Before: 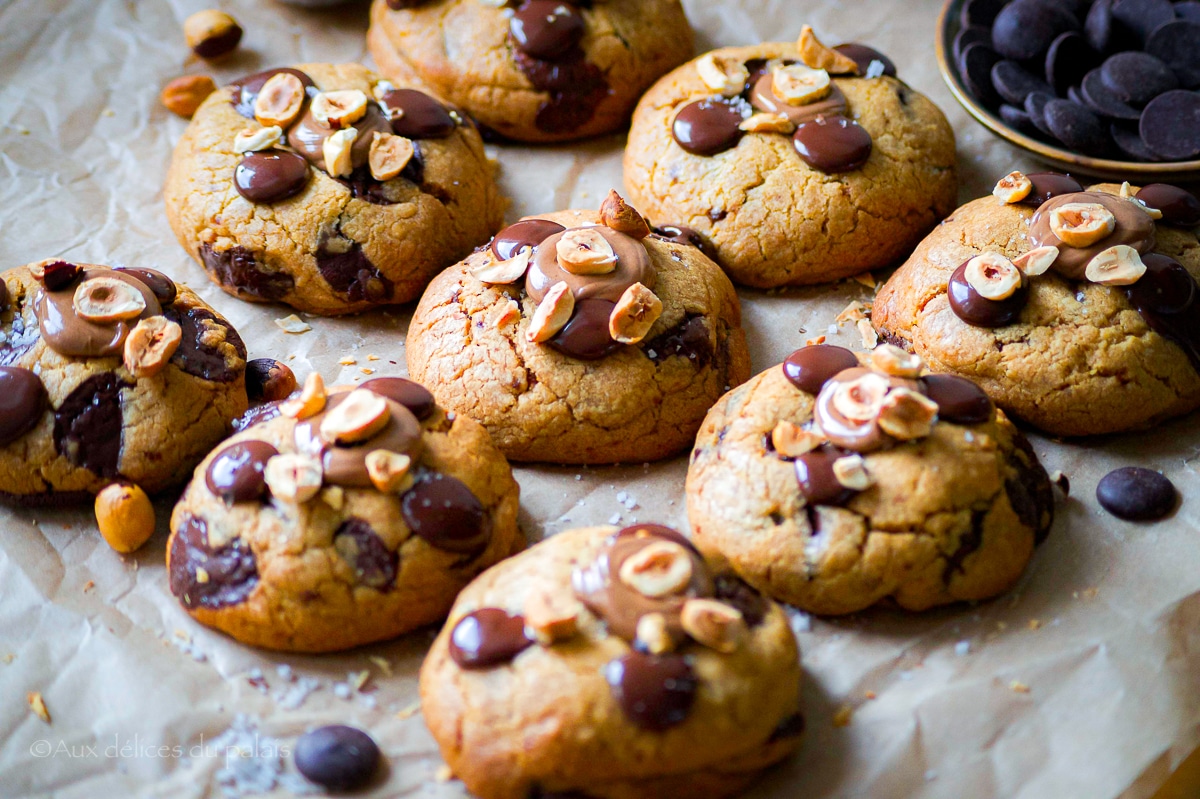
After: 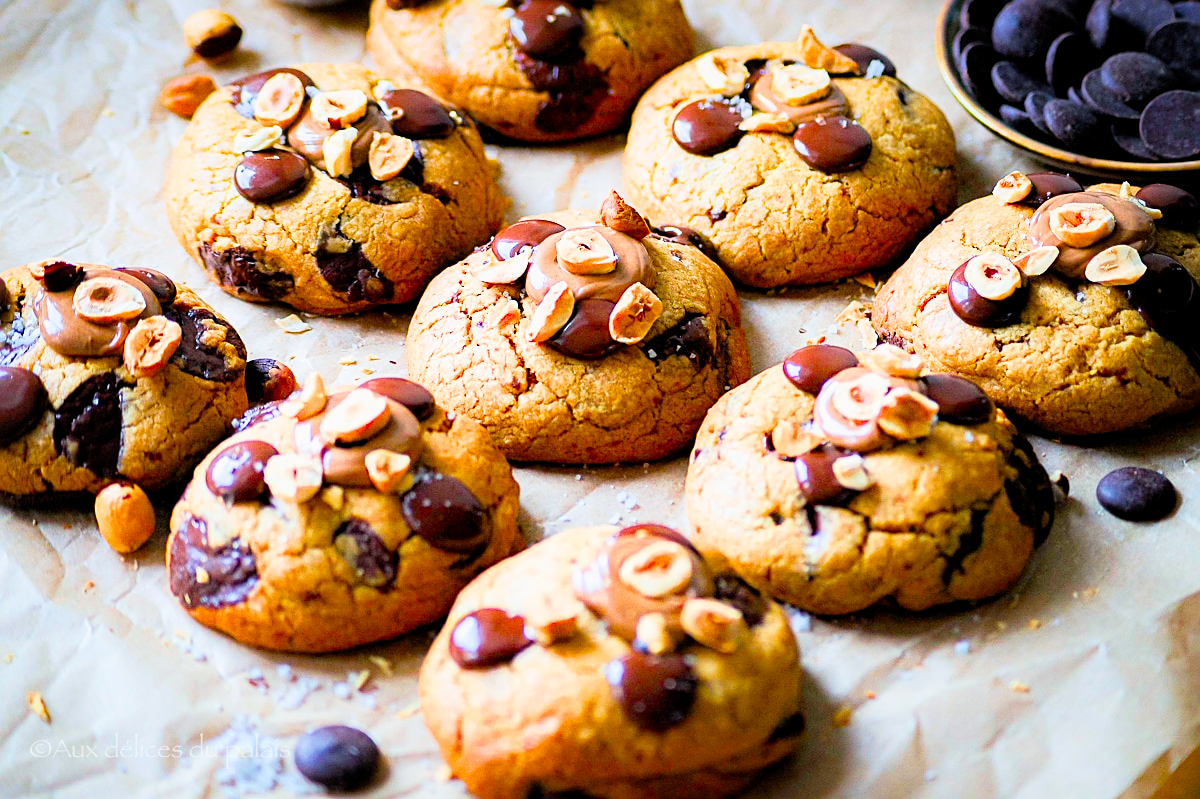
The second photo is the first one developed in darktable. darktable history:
sharpen: on, module defaults
exposure: black level correction 0, exposure 1 EV, compensate exposure bias true, compensate highlight preservation false
filmic rgb: black relative exposure -7.75 EV, white relative exposure 4.4 EV, threshold 3 EV, target black luminance 0%, hardness 3.76, latitude 50.51%, contrast 1.074, highlights saturation mix 10%, shadows ↔ highlights balance -0.22%, color science v4 (2020), enable highlight reconstruction true
